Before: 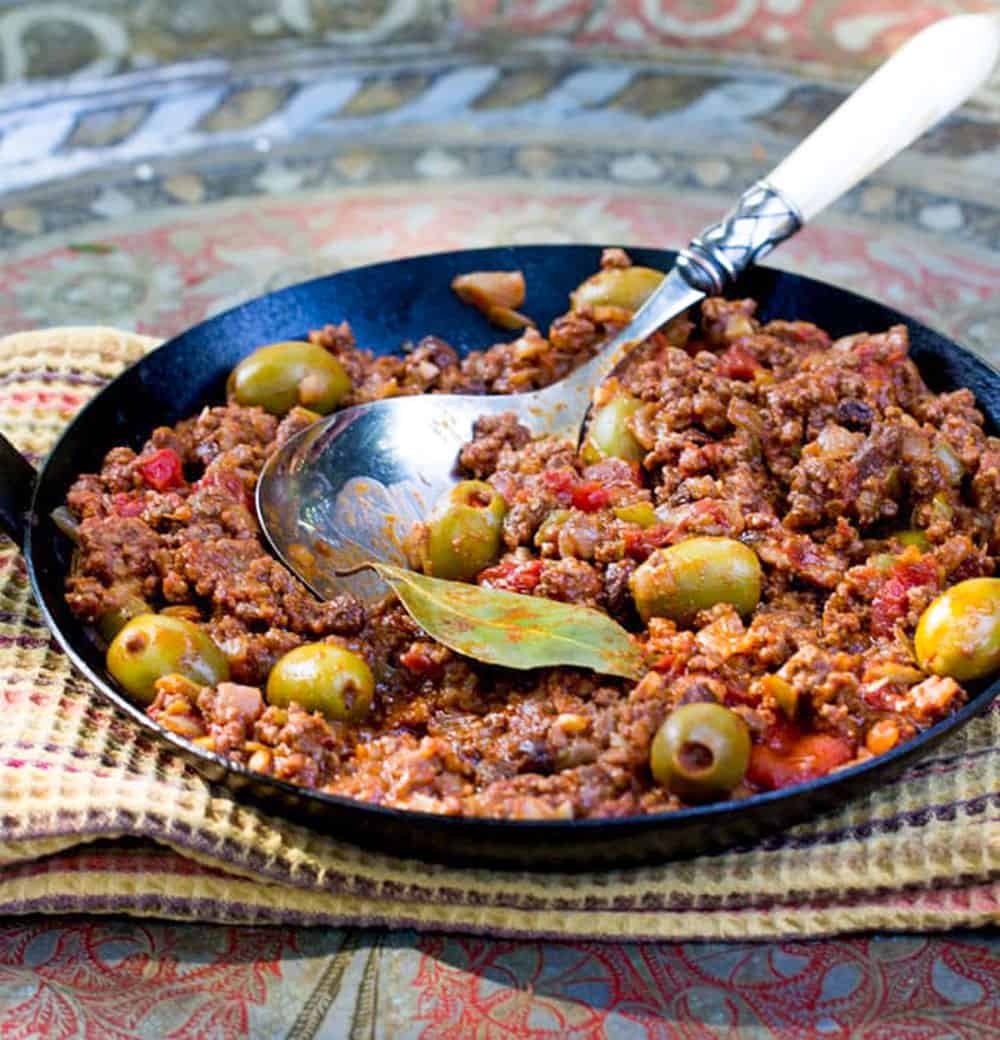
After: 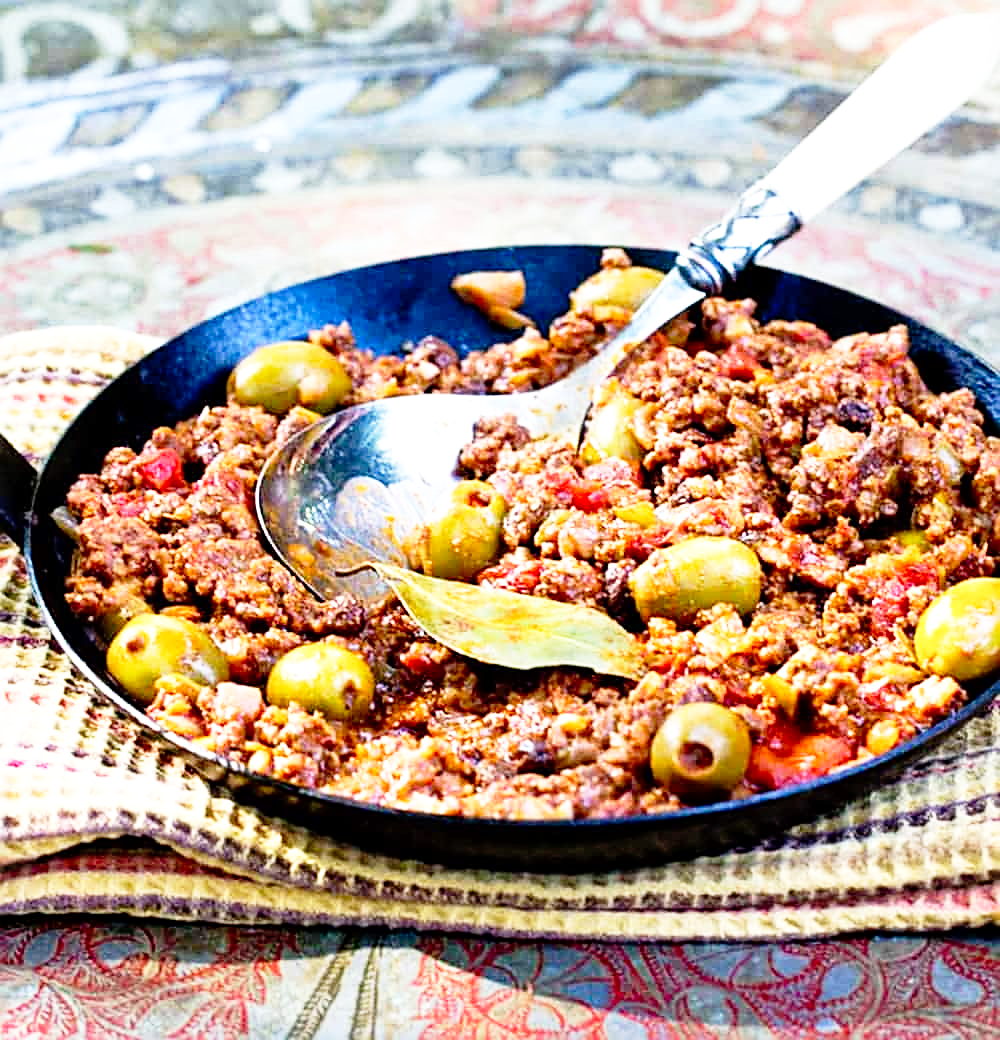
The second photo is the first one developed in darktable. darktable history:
base curve: curves: ch0 [(0, 0) (0.012, 0.01) (0.073, 0.168) (0.31, 0.711) (0.645, 0.957) (1, 1)], preserve colors none
sharpen: on, module defaults
local contrast: mode bilateral grid, contrast 27, coarseness 16, detail 115%, midtone range 0.2
